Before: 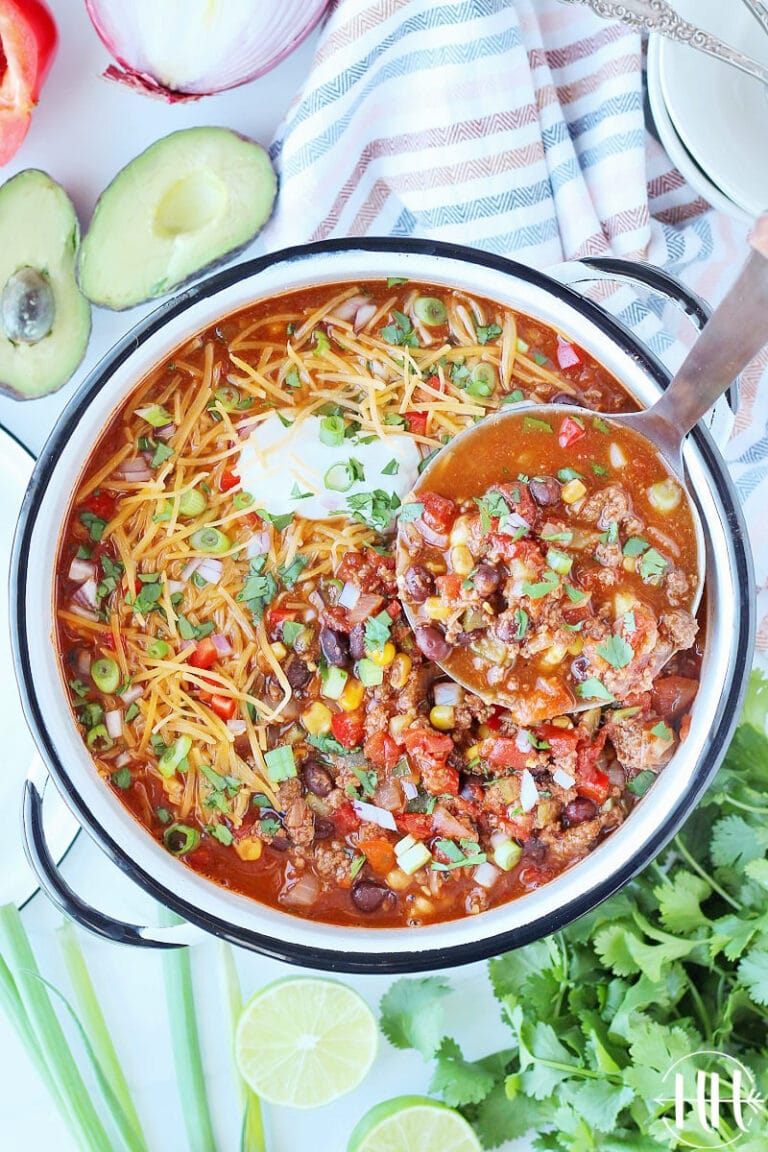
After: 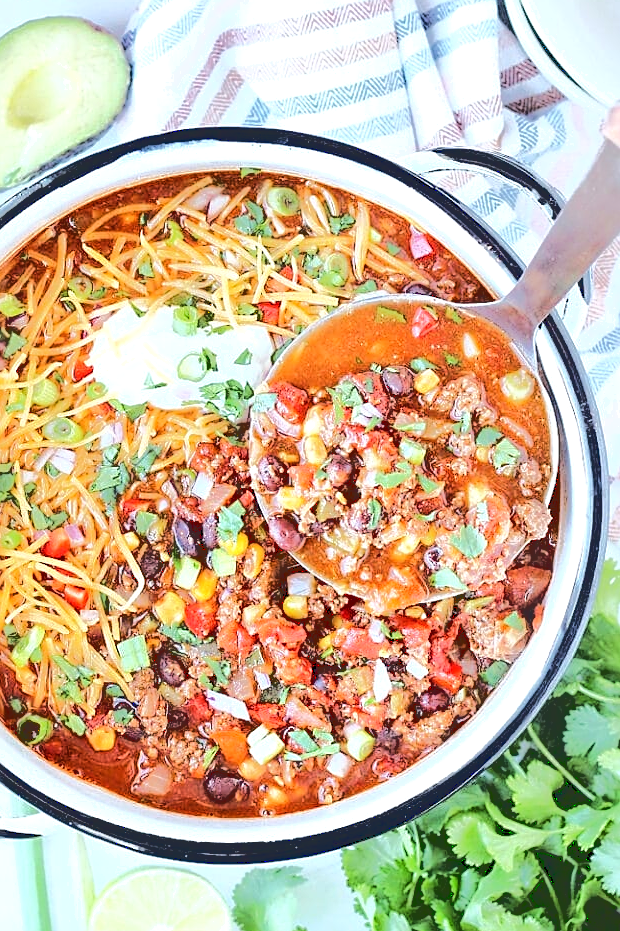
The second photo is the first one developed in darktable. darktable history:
exposure: exposure 0.236 EV, compensate highlight preservation false
base curve: curves: ch0 [(0.065, 0.026) (0.236, 0.358) (0.53, 0.546) (0.777, 0.841) (0.924, 0.992)], preserve colors average RGB
crop: left 19.159%, top 9.58%, bottom 9.58%
sharpen: on, module defaults
